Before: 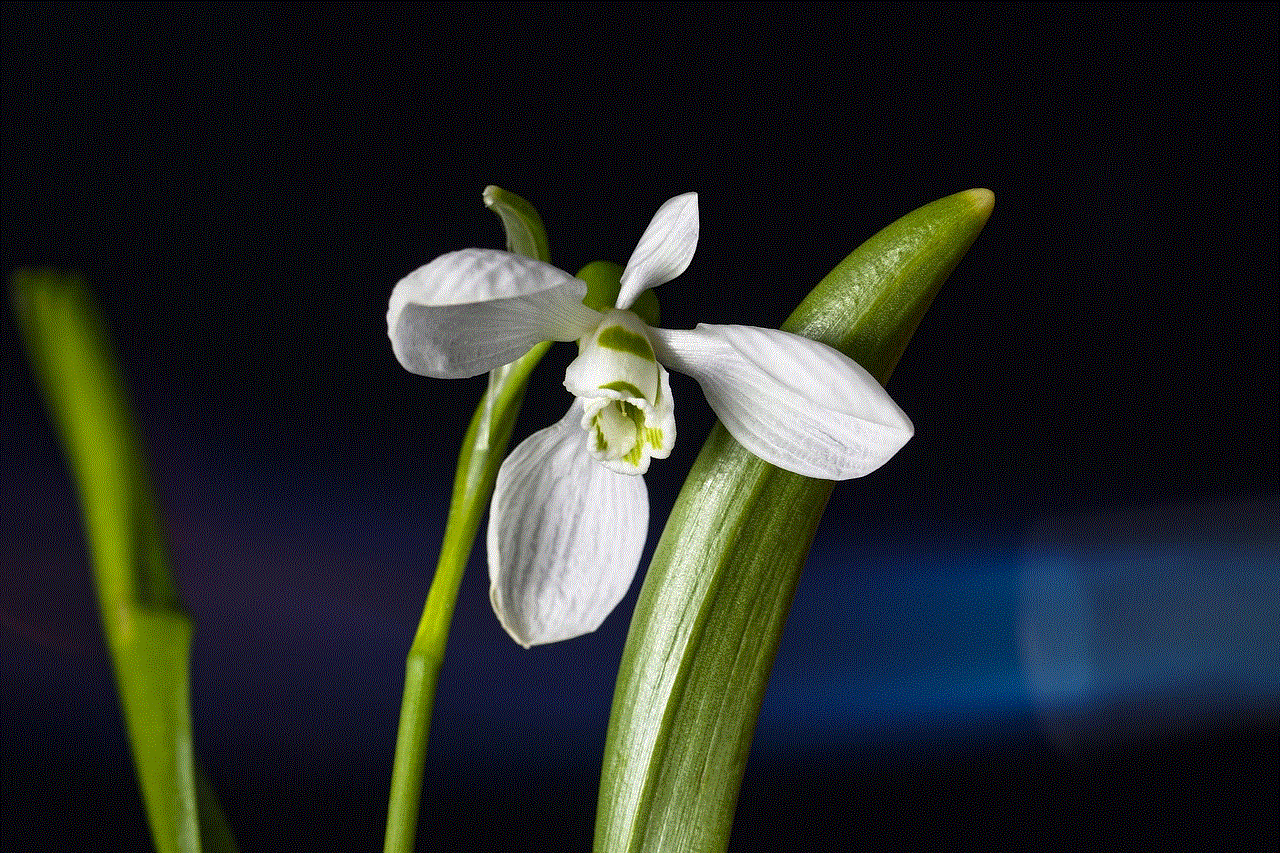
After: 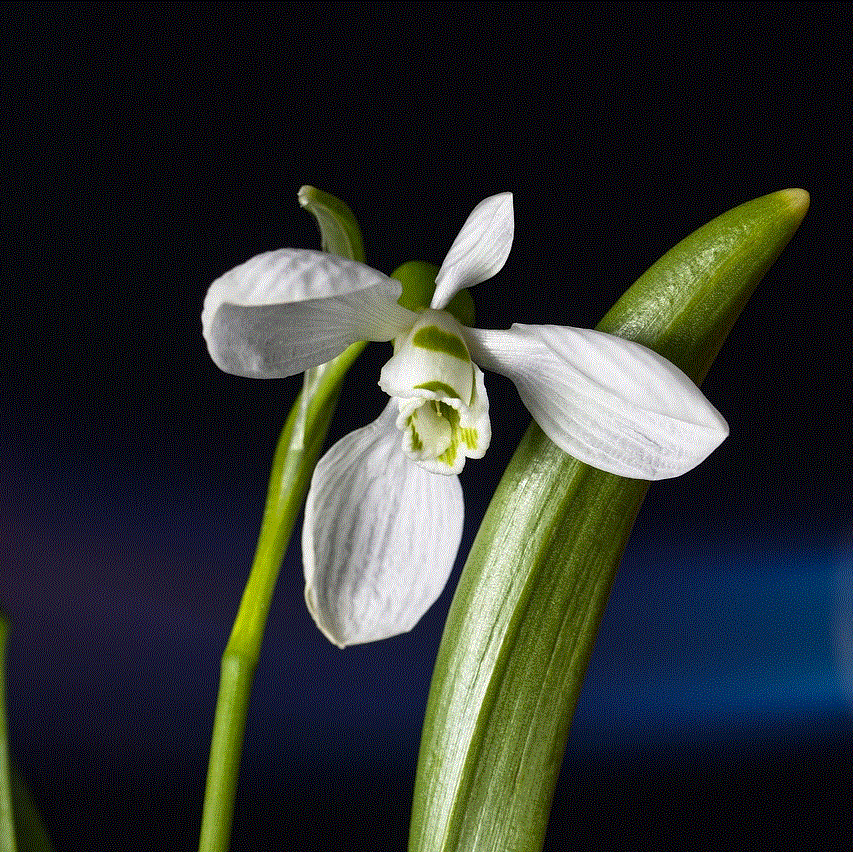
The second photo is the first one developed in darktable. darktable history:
crop and rotate: left 14.491%, right 18.823%
